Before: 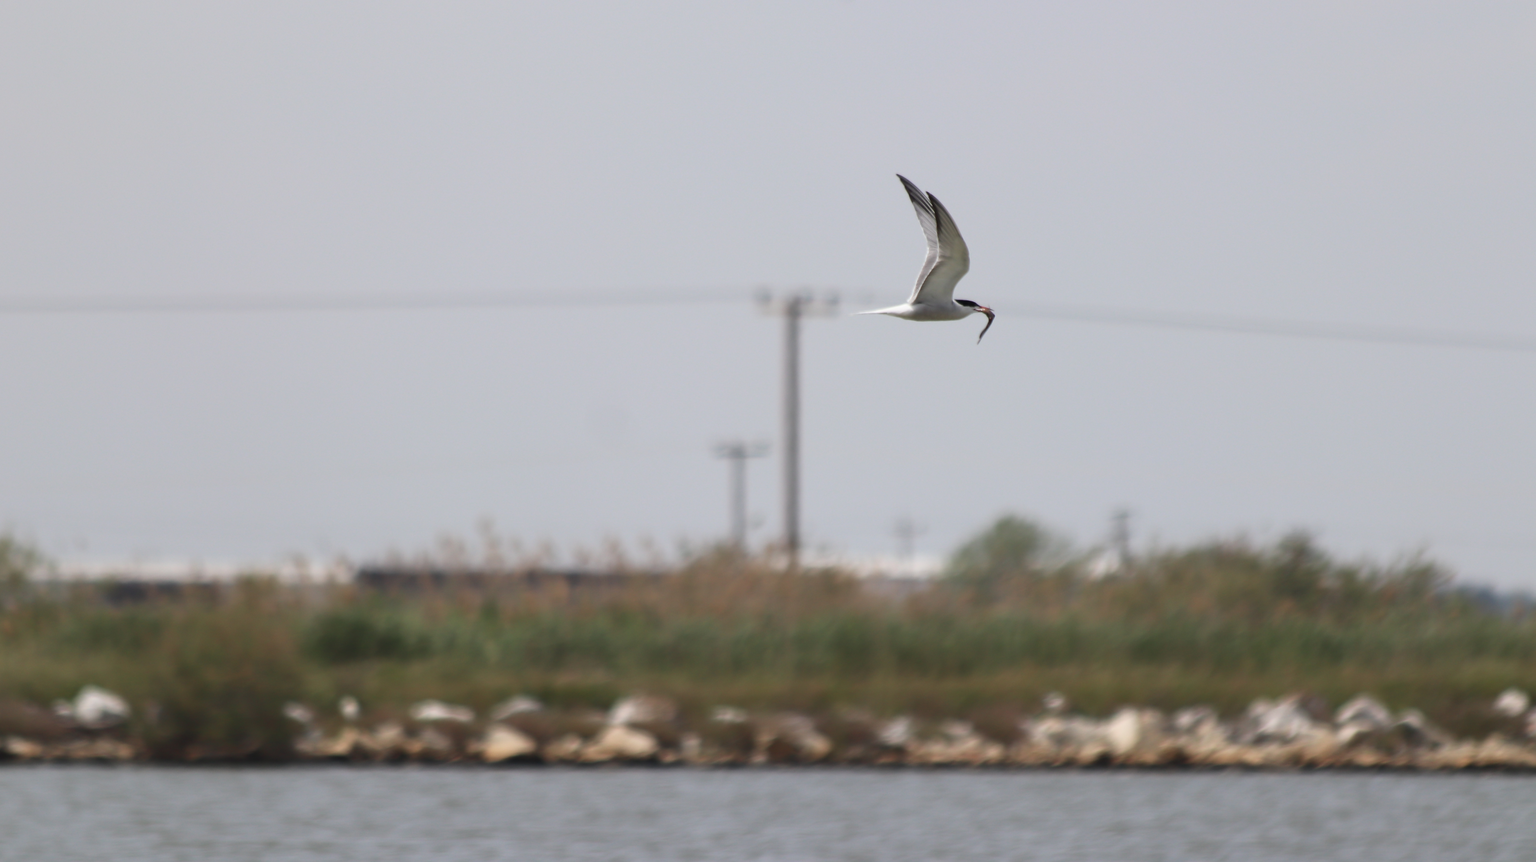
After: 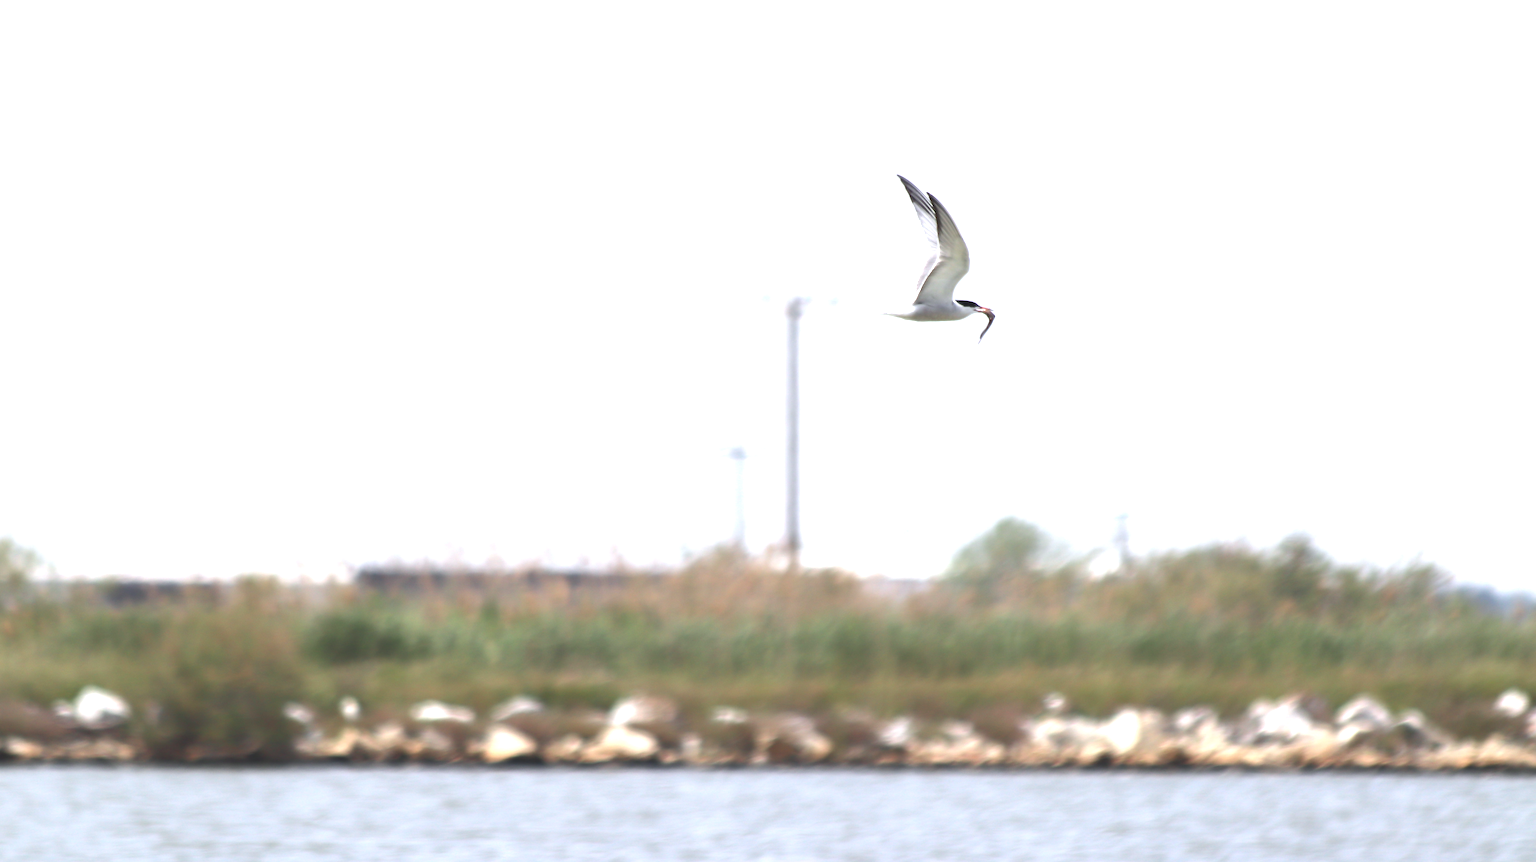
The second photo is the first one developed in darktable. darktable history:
white balance: red 0.974, blue 1.044
exposure: black level correction 0, exposure 1.45 EV, compensate exposure bias true, compensate highlight preservation false
